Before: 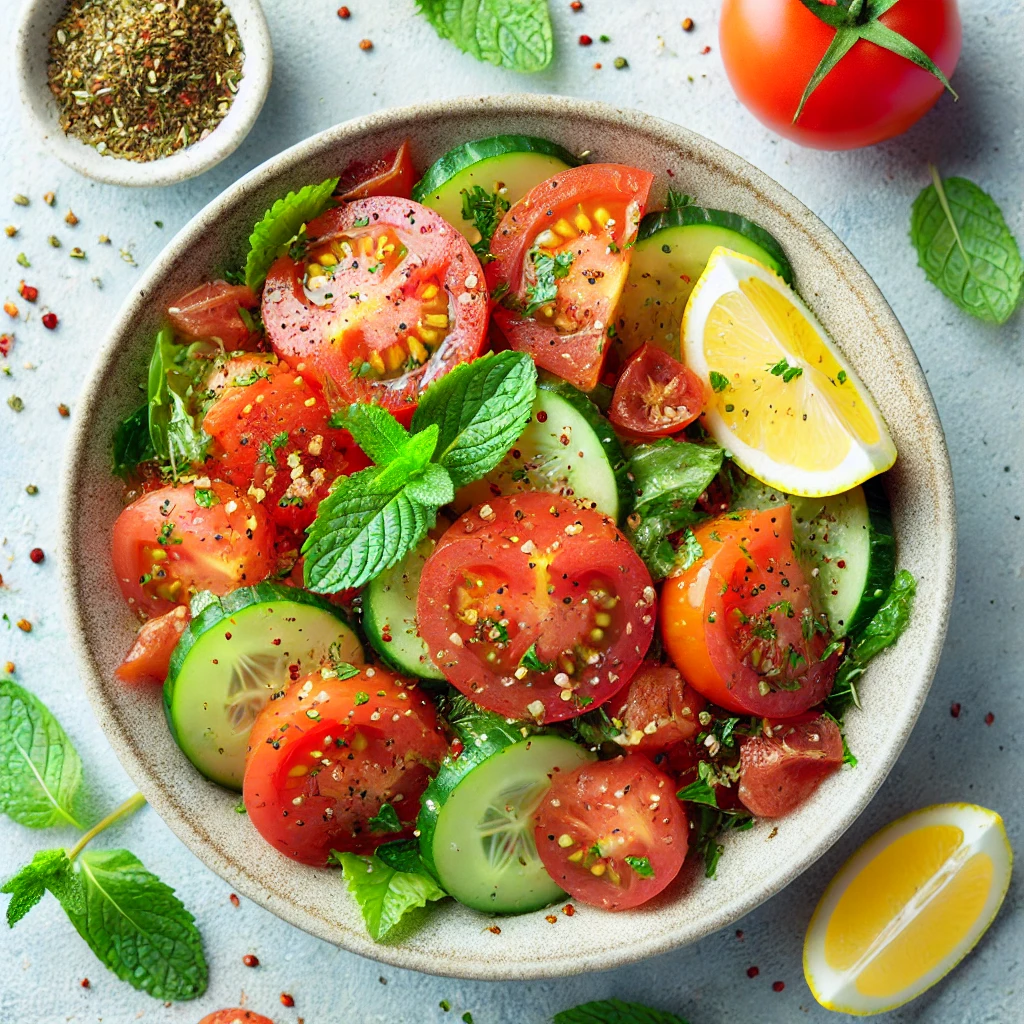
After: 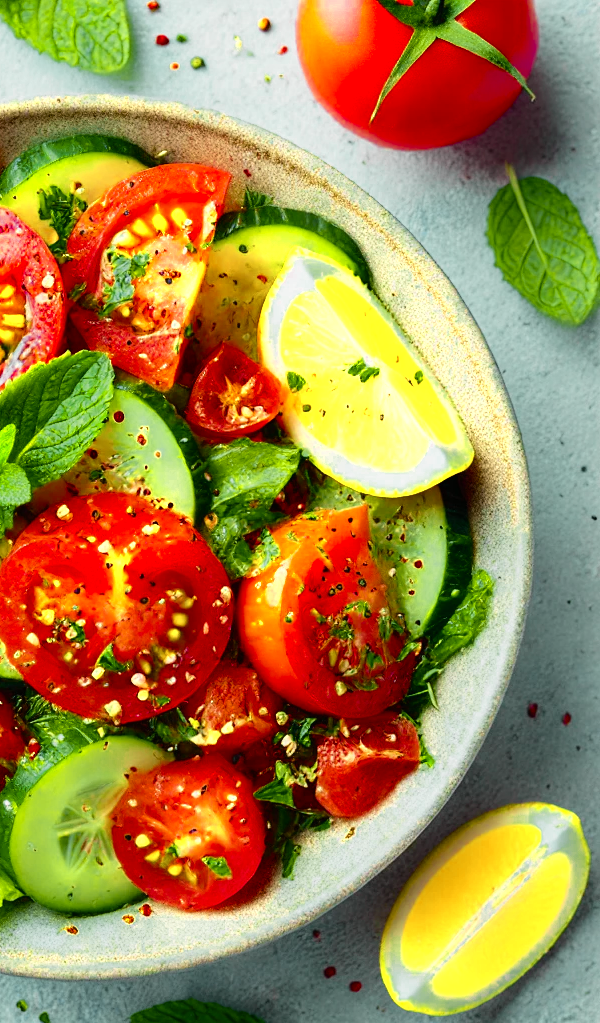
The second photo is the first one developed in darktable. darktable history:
contrast brightness saturation: saturation -0.17
color balance rgb: linear chroma grading › global chroma 15%, perceptual saturation grading › global saturation 30%
velvia: on, module defaults
color zones: curves: ch0 [(0.004, 0.305) (0.261, 0.623) (0.389, 0.399) (0.708, 0.571) (0.947, 0.34)]; ch1 [(0.025, 0.645) (0.229, 0.584) (0.326, 0.551) (0.484, 0.262) (0.757, 0.643)]
crop: left 41.402%
tone curve: curves: ch0 [(0, 0.008) (0.107, 0.091) (0.283, 0.287) (0.461, 0.498) (0.64, 0.679) (0.822, 0.841) (0.998, 0.978)]; ch1 [(0, 0) (0.316, 0.349) (0.466, 0.442) (0.502, 0.5) (0.527, 0.519) (0.561, 0.553) (0.608, 0.629) (0.669, 0.704) (0.859, 0.899) (1, 1)]; ch2 [(0, 0) (0.33, 0.301) (0.421, 0.443) (0.473, 0.498) (0.502, 0.504) (0.522, 0.525) (0.592, 0.61) (0.705, 0.7) (1, 1)], color space Lab, independent channels, preserve colors none
